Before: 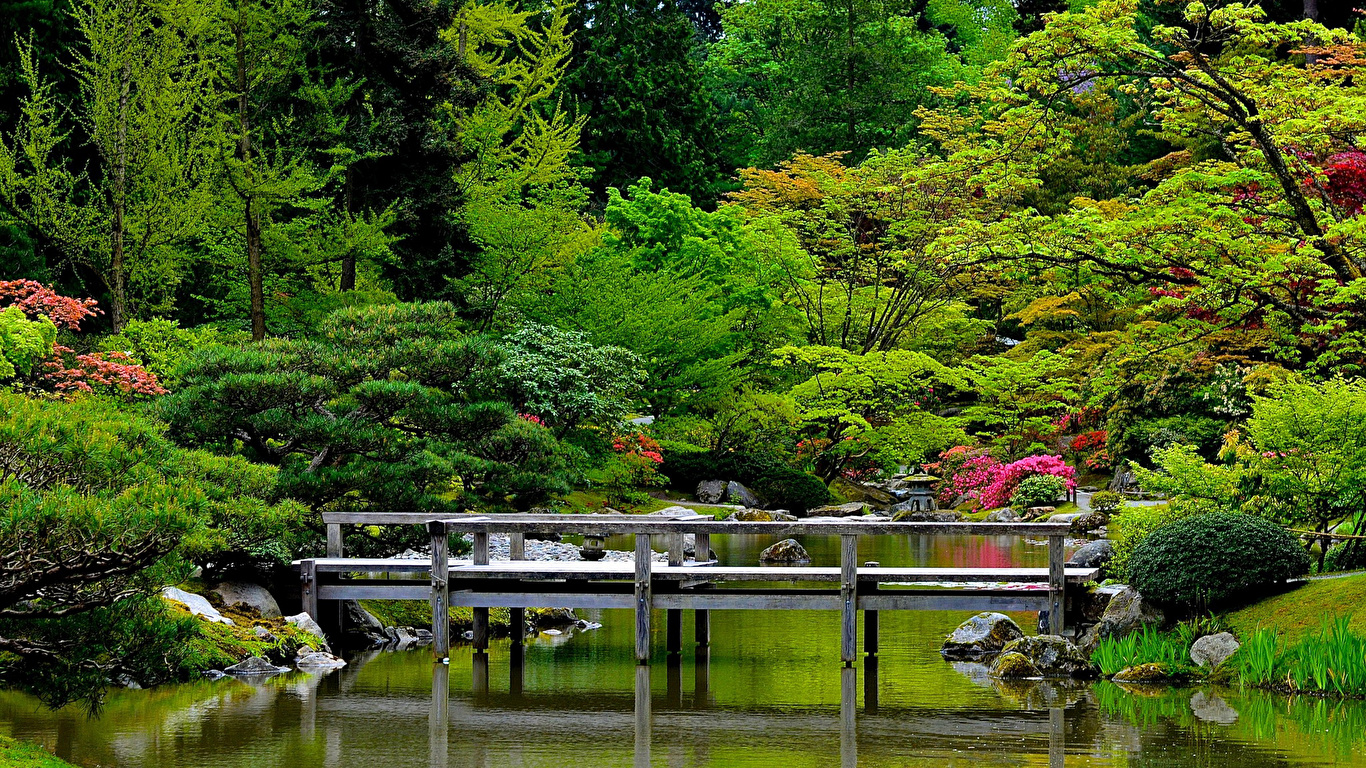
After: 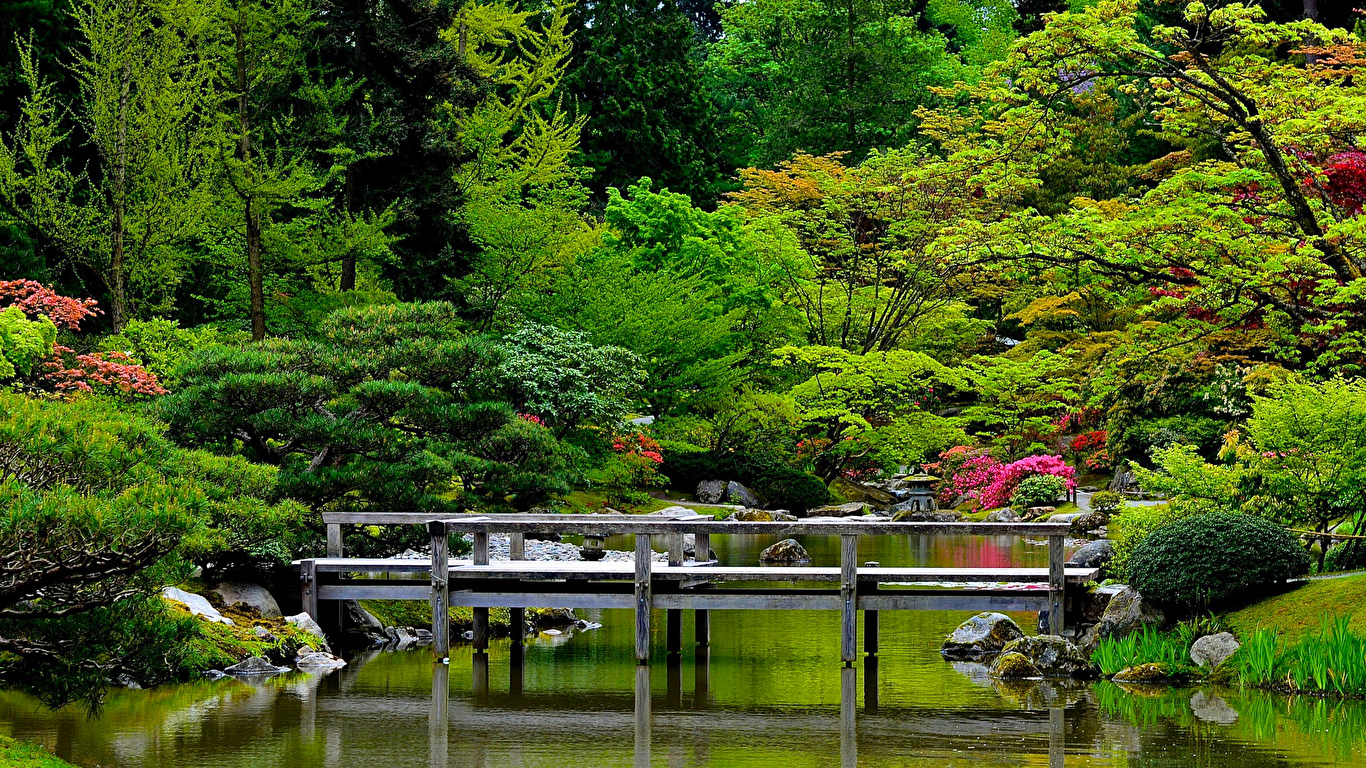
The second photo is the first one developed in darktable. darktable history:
contrast brightness saturation: contrast 0.083, saturation 0.023
